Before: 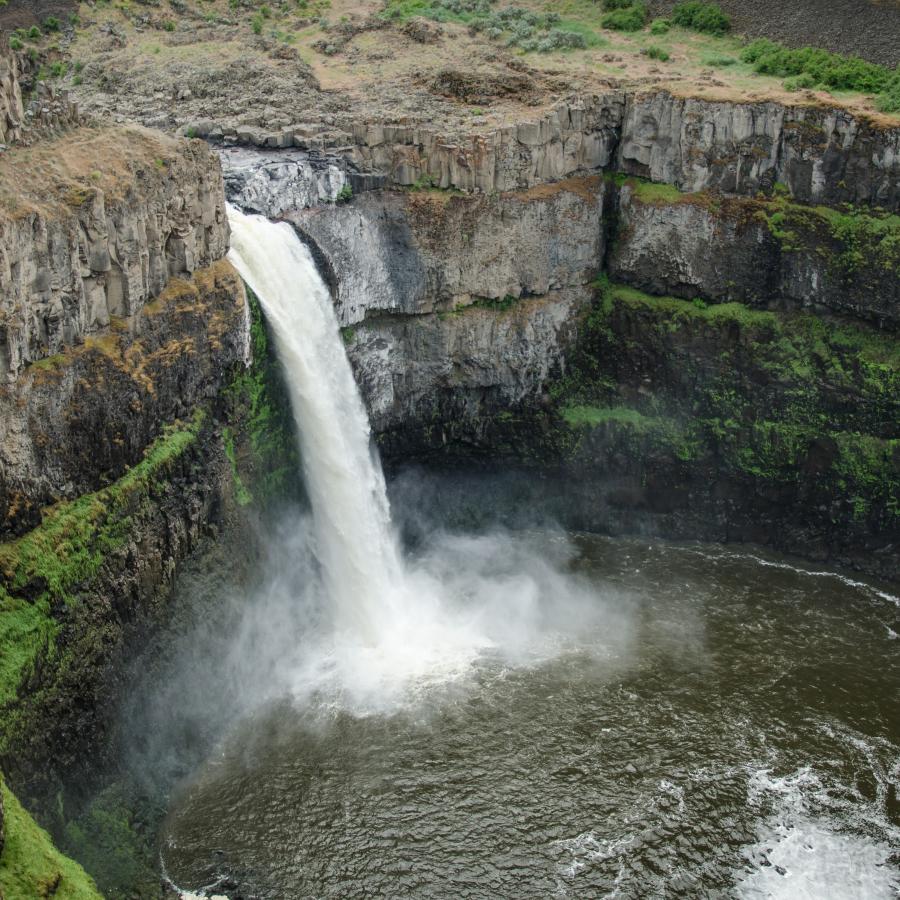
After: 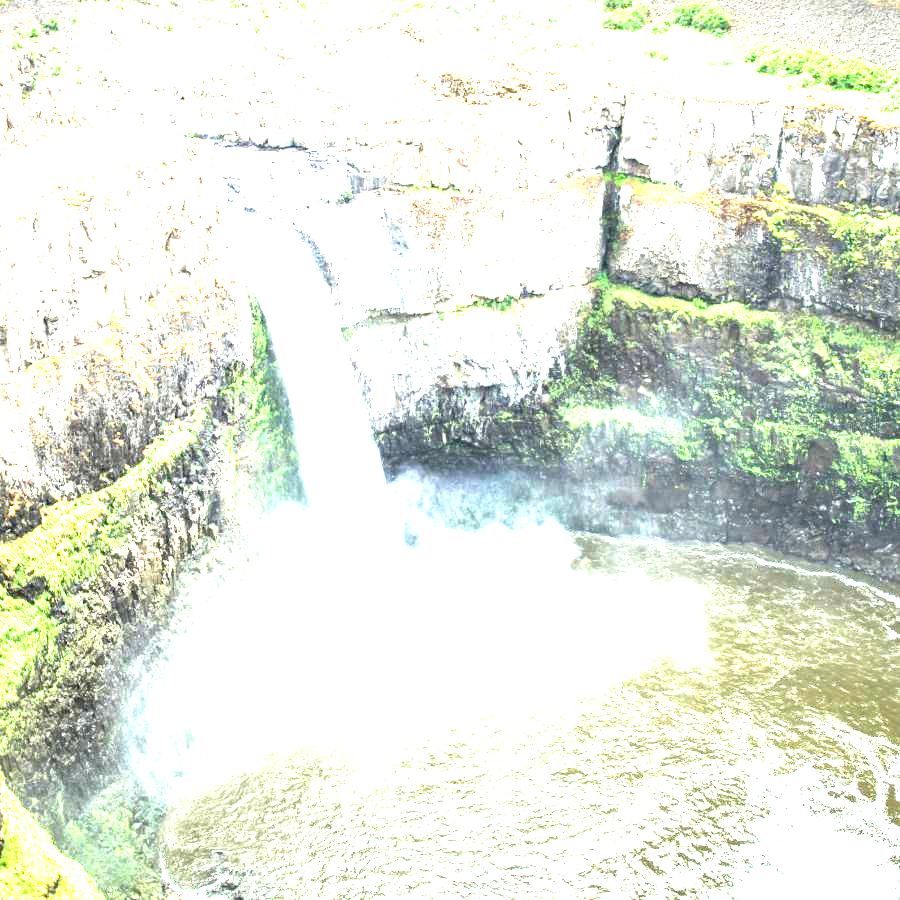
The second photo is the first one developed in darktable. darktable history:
exposure: black level correction 0, exposure 3.965 EV, compensate highlight preservation false
